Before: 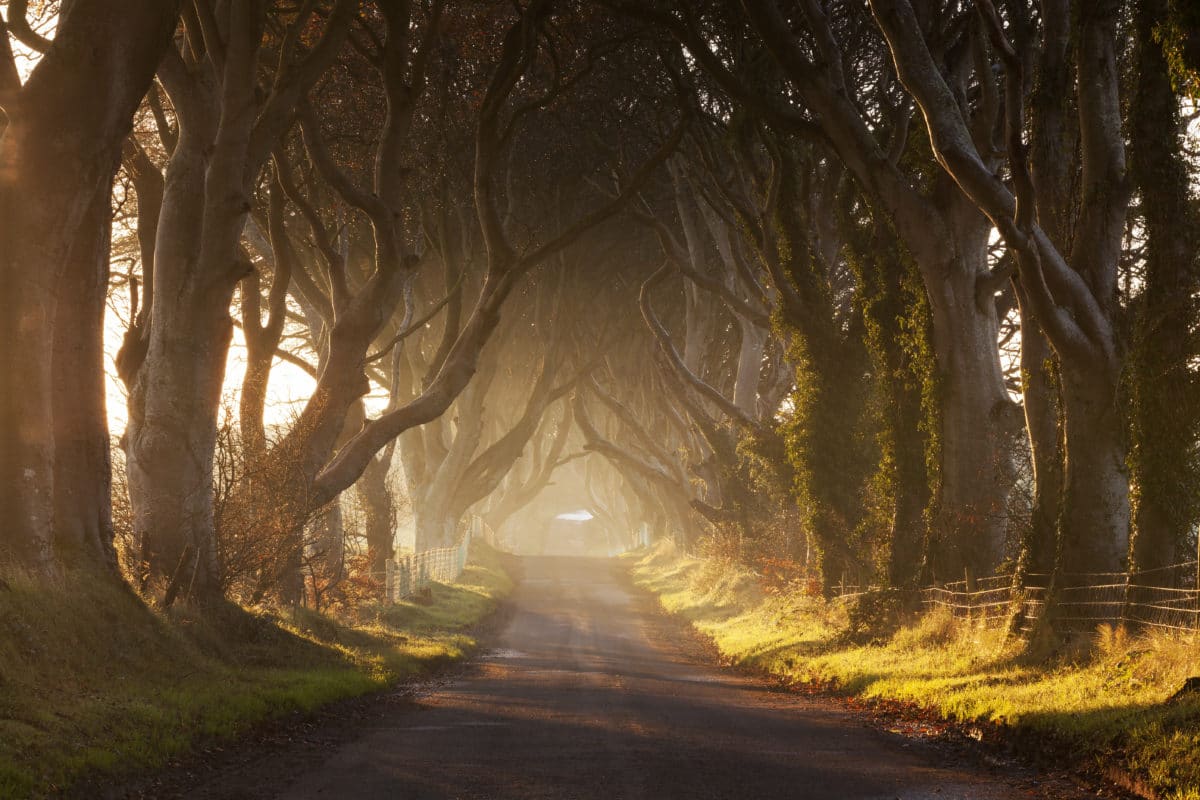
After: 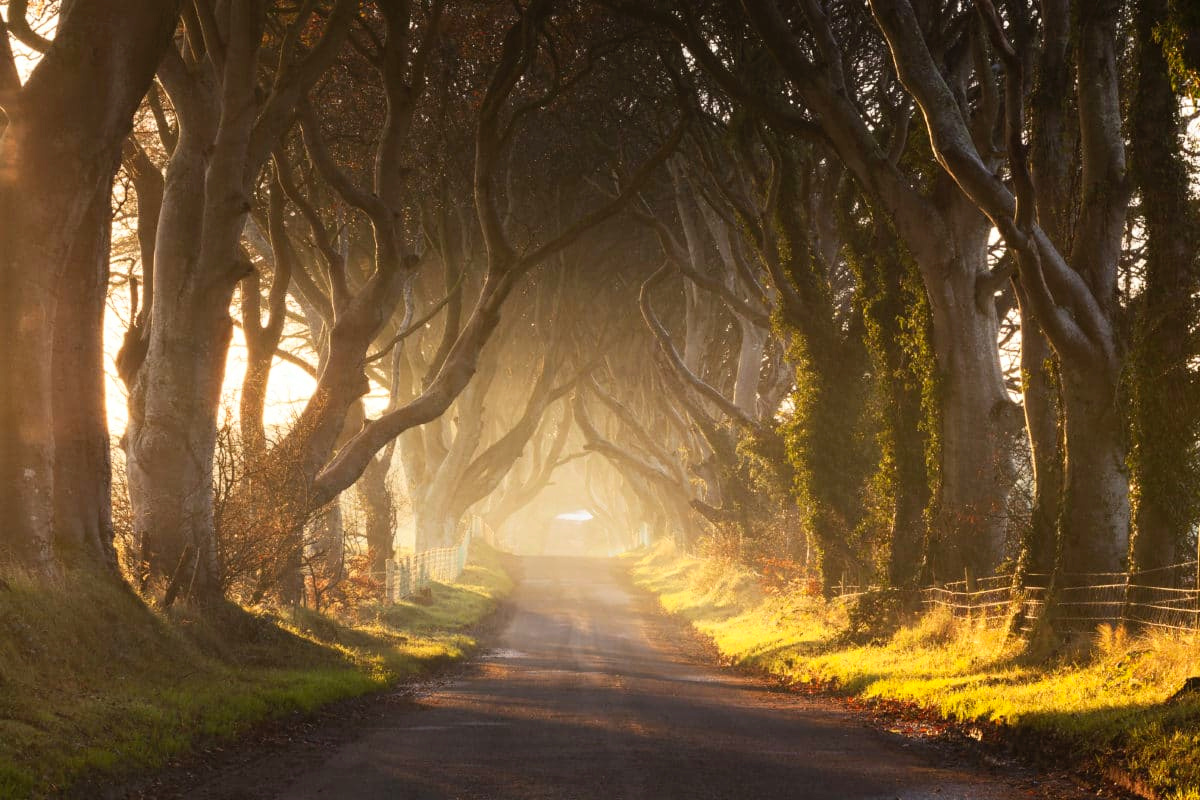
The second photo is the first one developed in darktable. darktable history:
contrast brightness saturation: contrast 0.195, brightness 0.157, saturation 0.228
